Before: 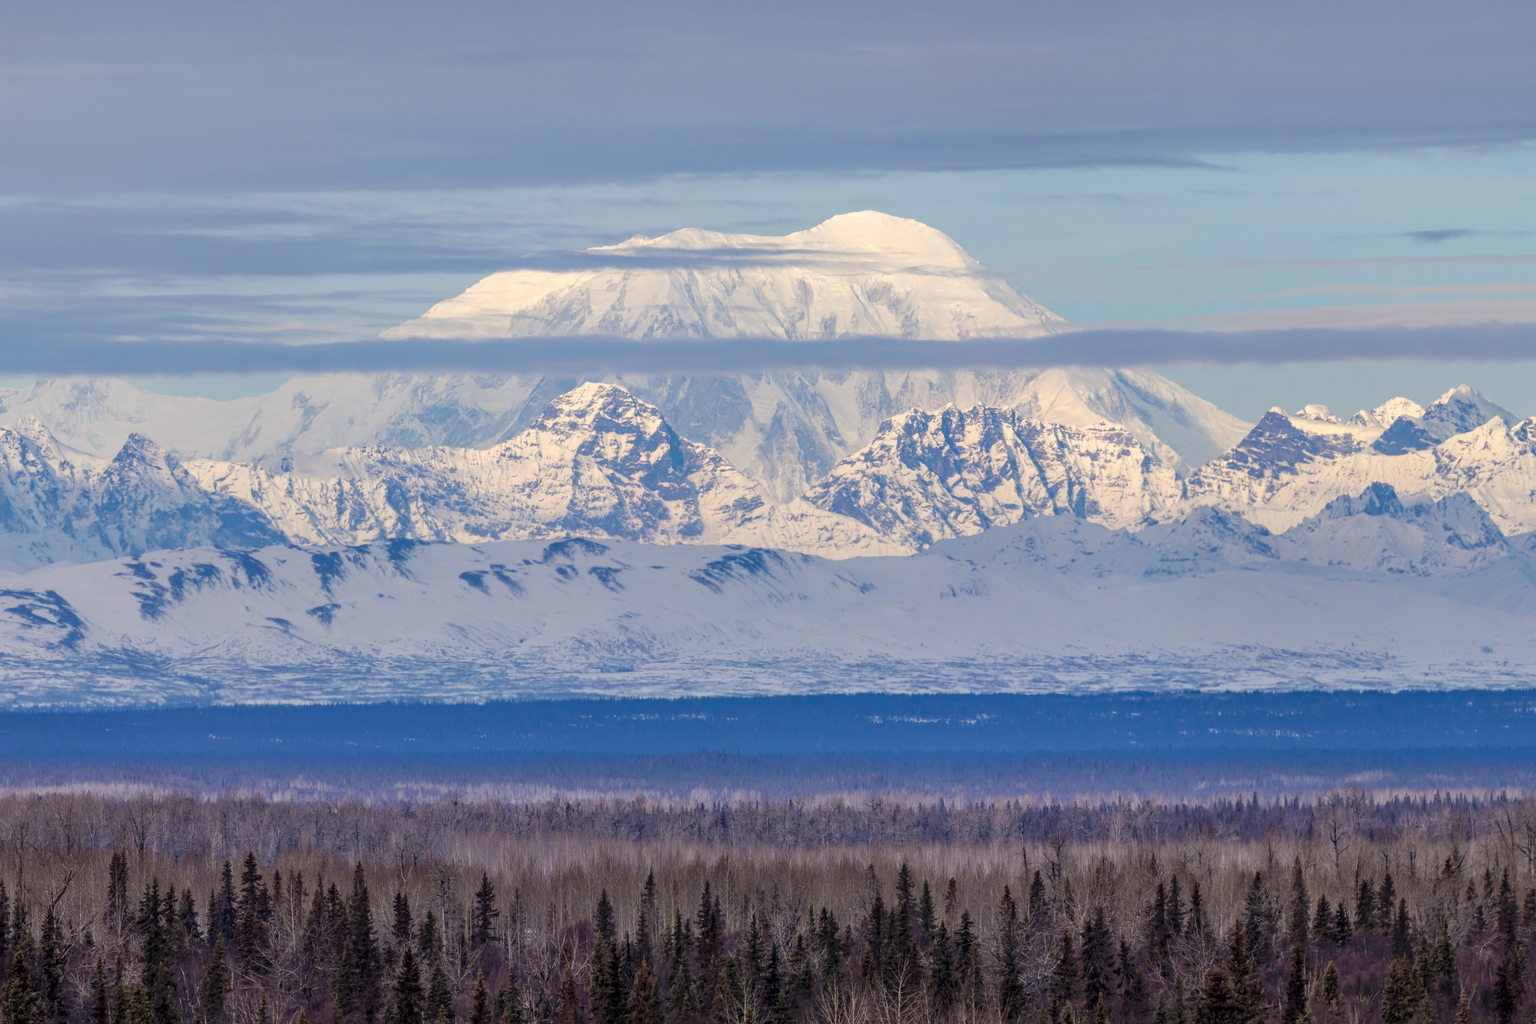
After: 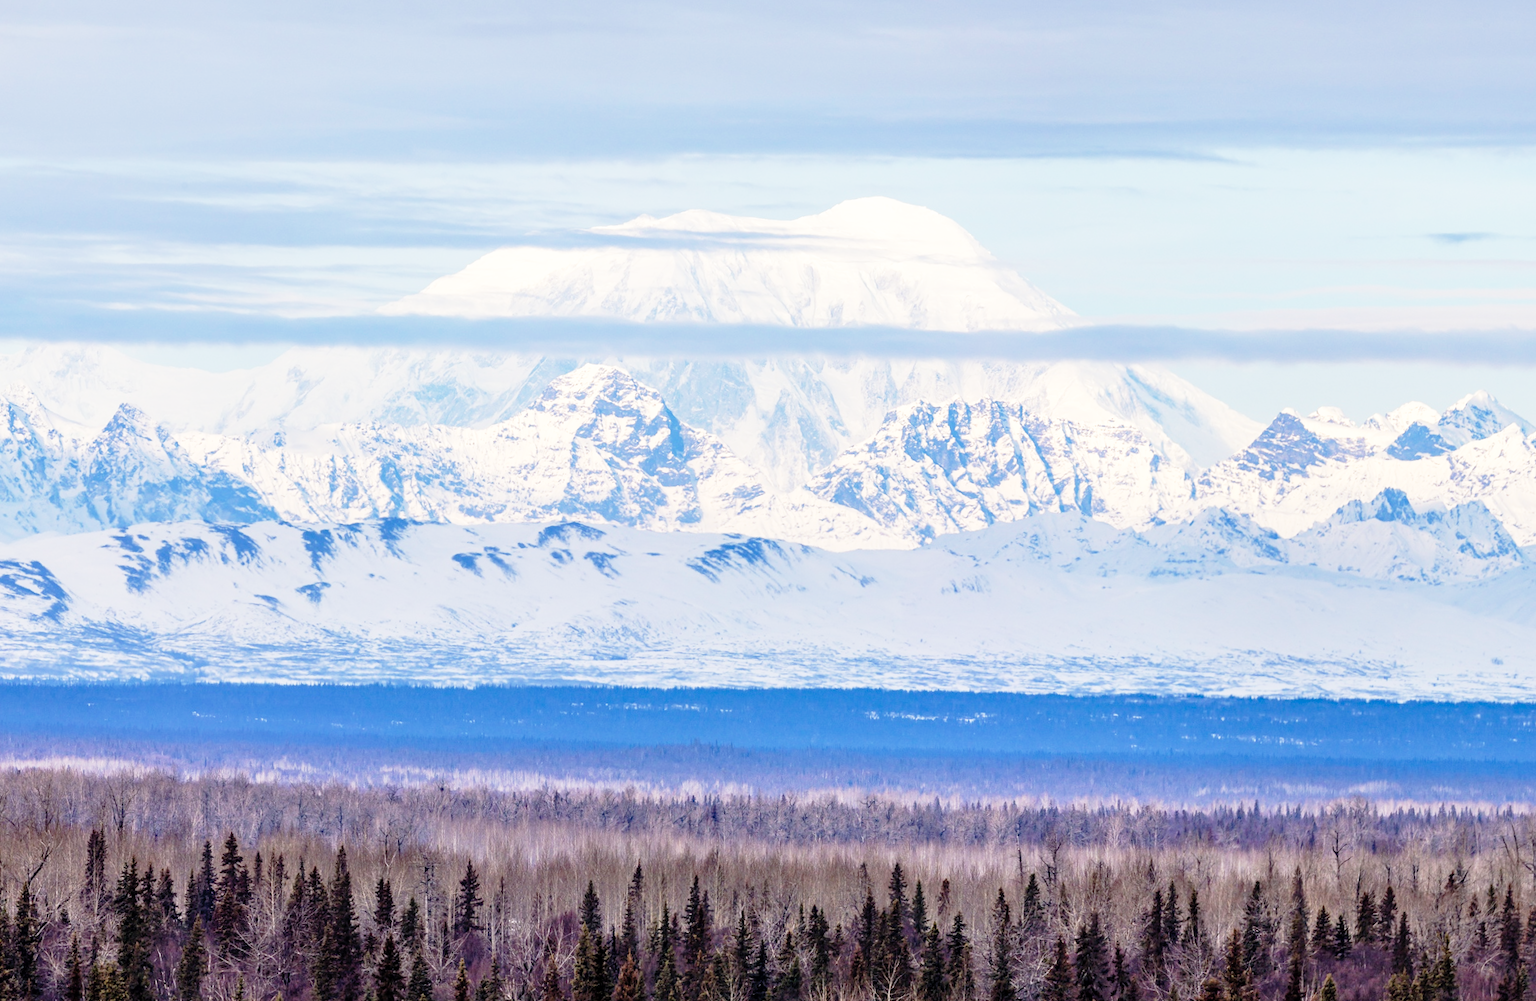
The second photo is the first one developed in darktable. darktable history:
rotate and perspective: rotation 1.57°, crop left 0.018, crop right 0.982, crop top 0.039, crop bottom 0.961
base curve: curves: ch0 [(0, 0) (0.012, 0.01) (0.073, 0.168) (0.31, 0.711) (0.645, 0.957) (1, 1)], preserve colors none
exposure: compensate highlight preservation false
